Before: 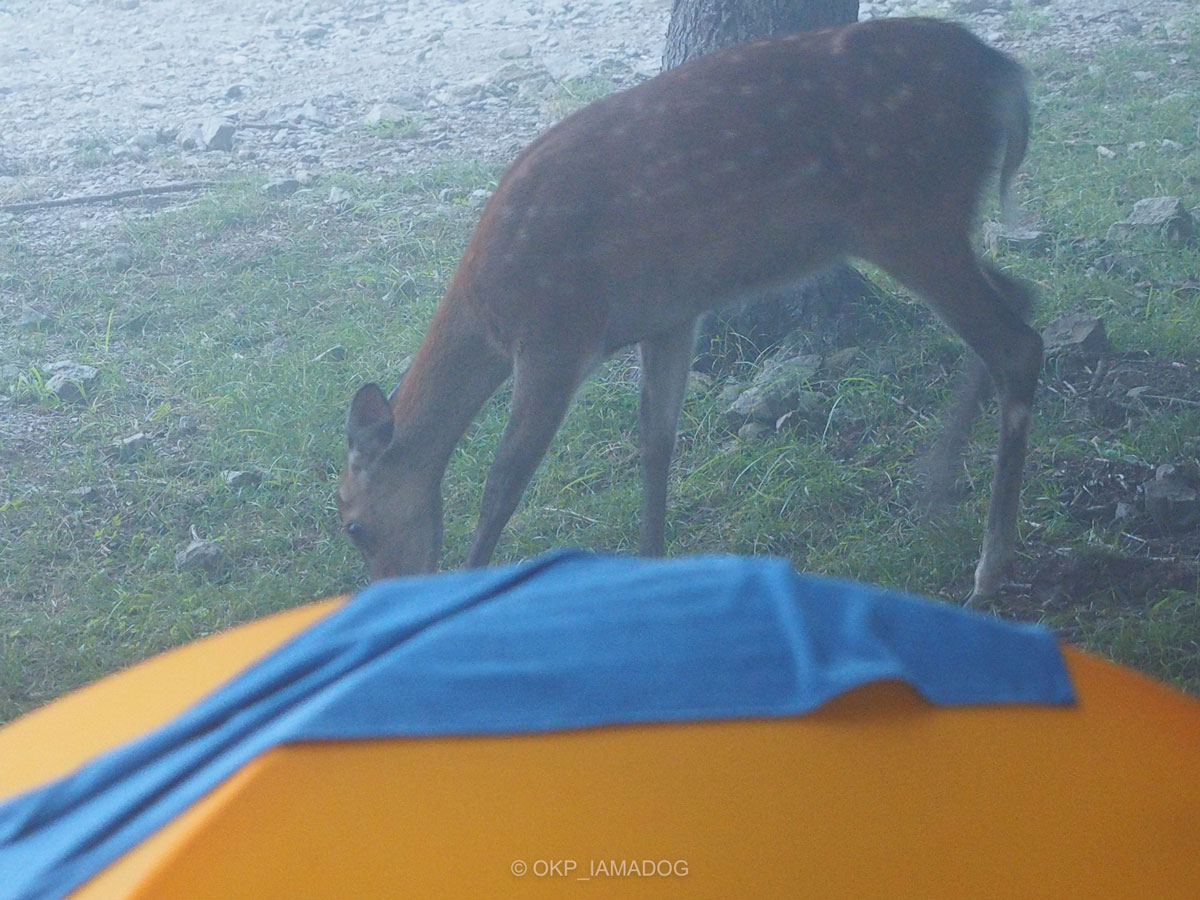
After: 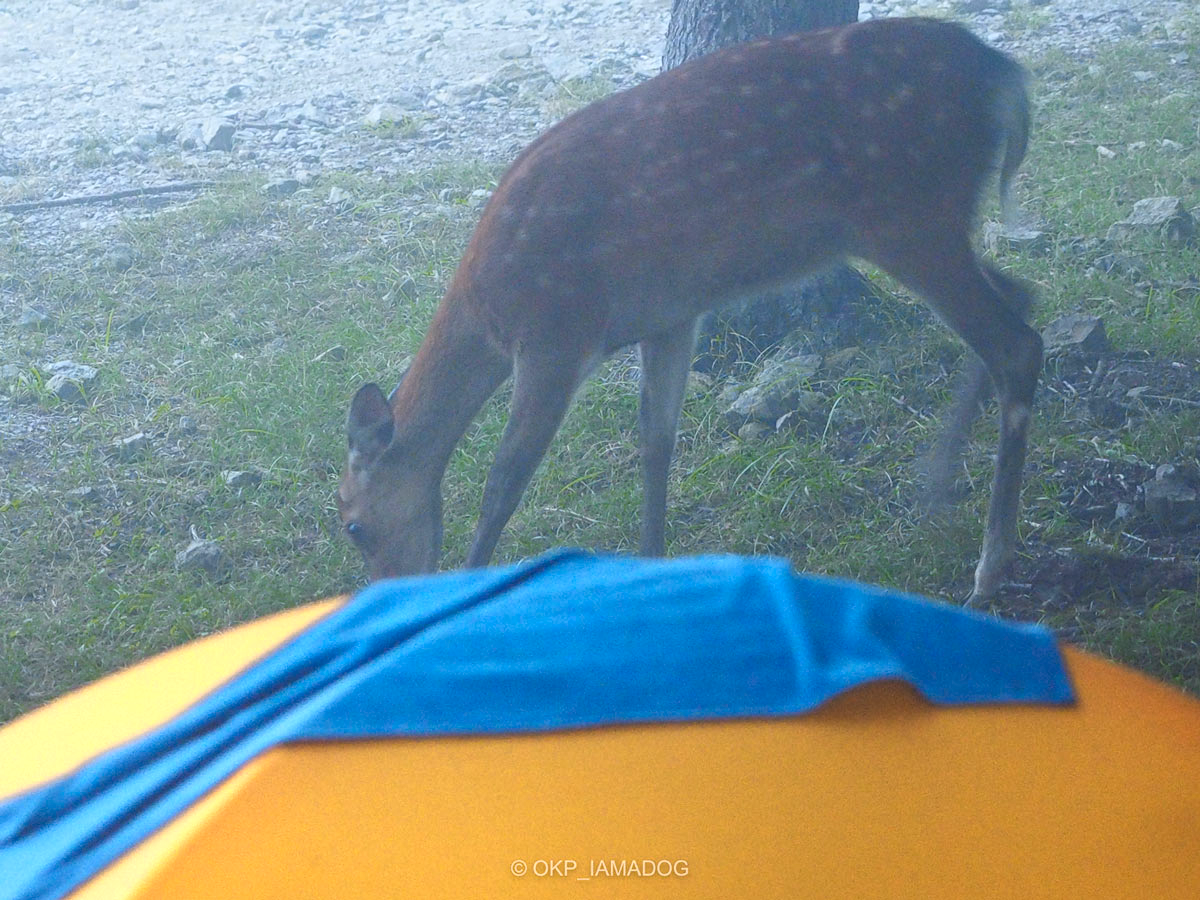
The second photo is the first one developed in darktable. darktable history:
color zones: curves: ch0 [(0.099, 0.624) (0.257, 0.596) (0.384, 0.376) (0.529, 0.492) (0.697, 0.564) (0.768, 0.532) (0.908, 0.644)]; ch1 [(0.112, 0.564) (0.254, 0.612) (0.432, 0.676) (0.592, 0.456) (0.743, 0.684) (0.888, 0.536)]; ch2 [(0.25, 0.5) (0.469, 0.36) (0.75, 0.5)]
local contrast: on, module defaults
